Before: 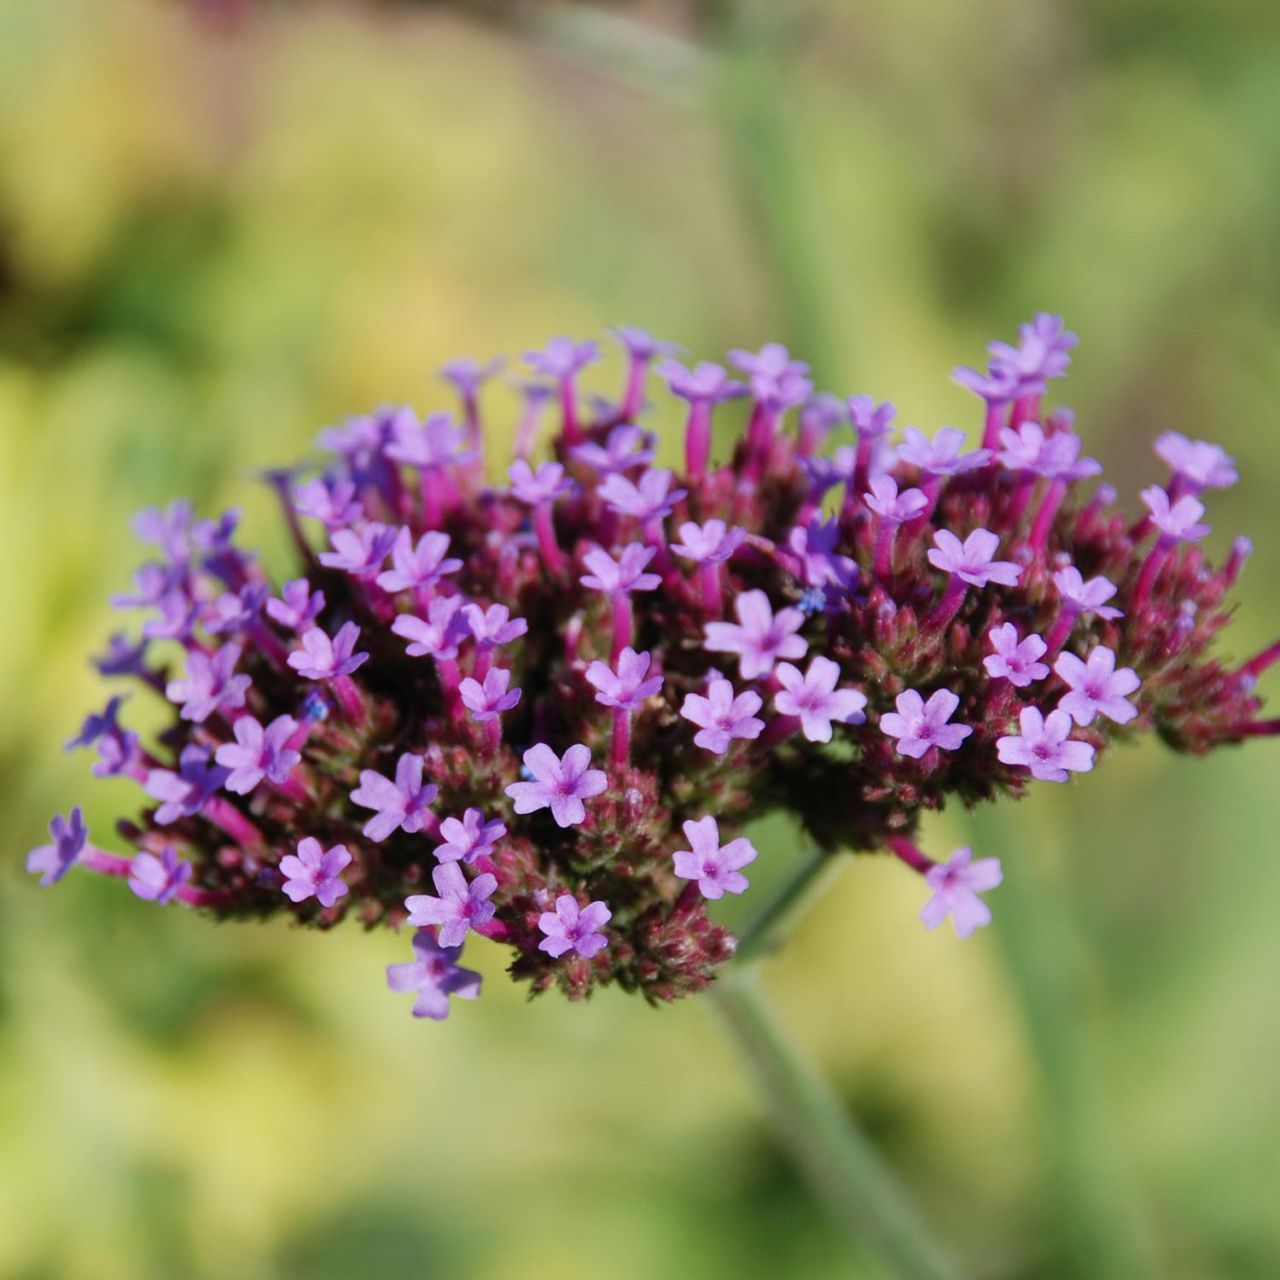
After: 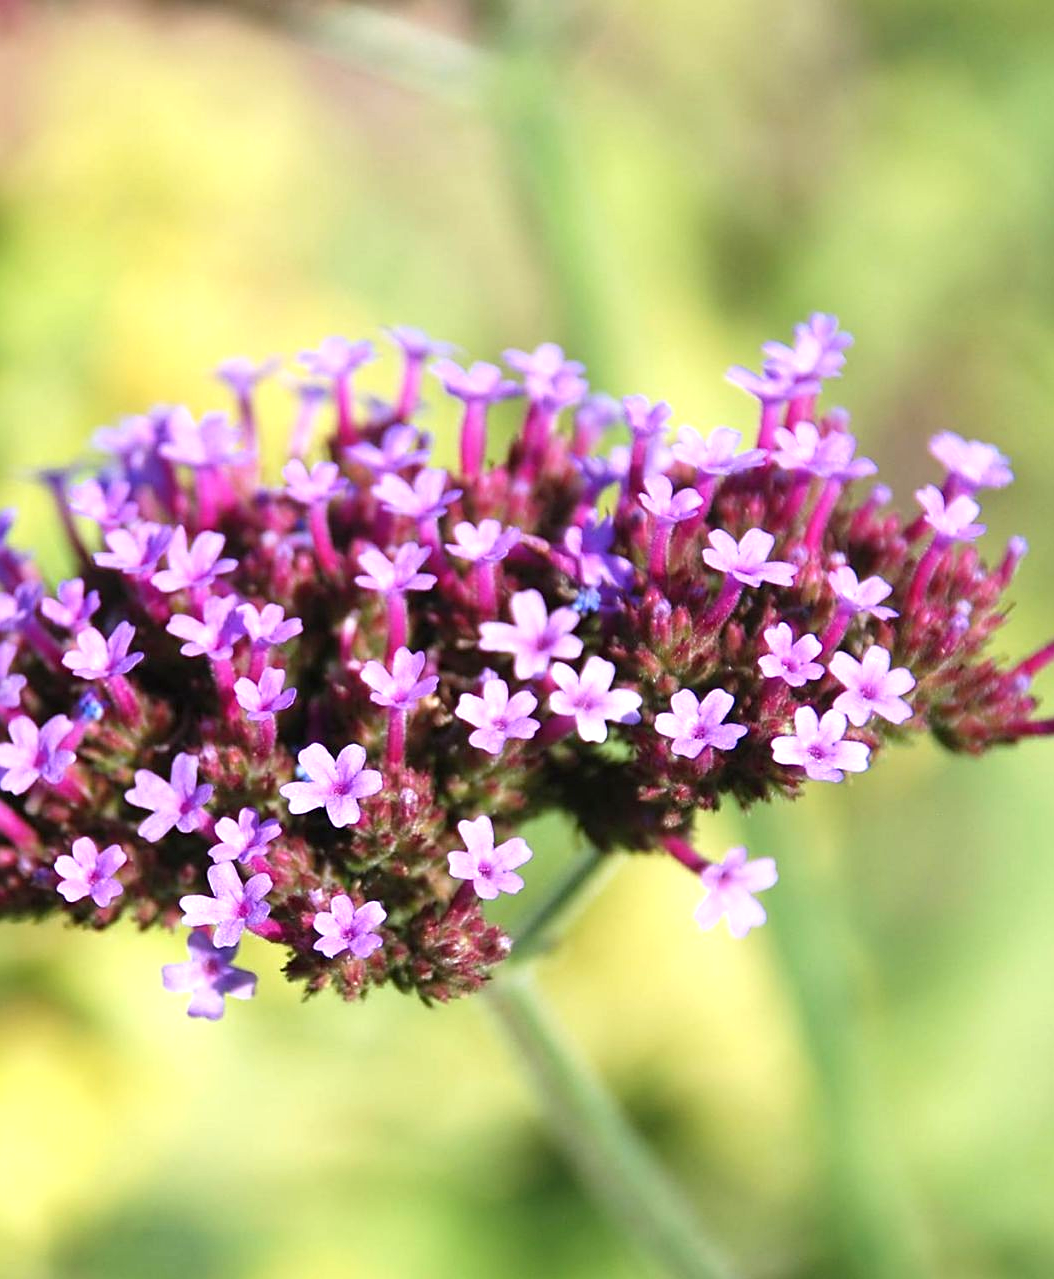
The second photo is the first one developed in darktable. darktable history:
crop: left 17.582%, bottom 0.031%
tone equalizer: on, module defaults
sharpen: on, module defaults
exposure: black level correction 0, exposure 0.9 EV, compensate highlight preservation false
